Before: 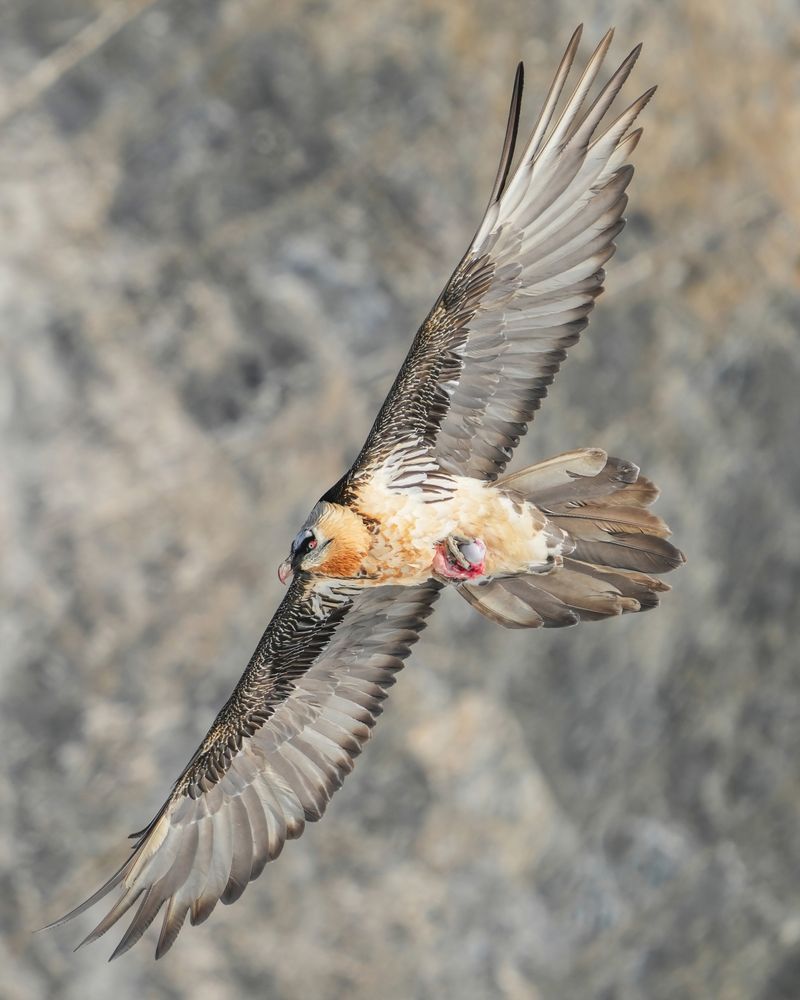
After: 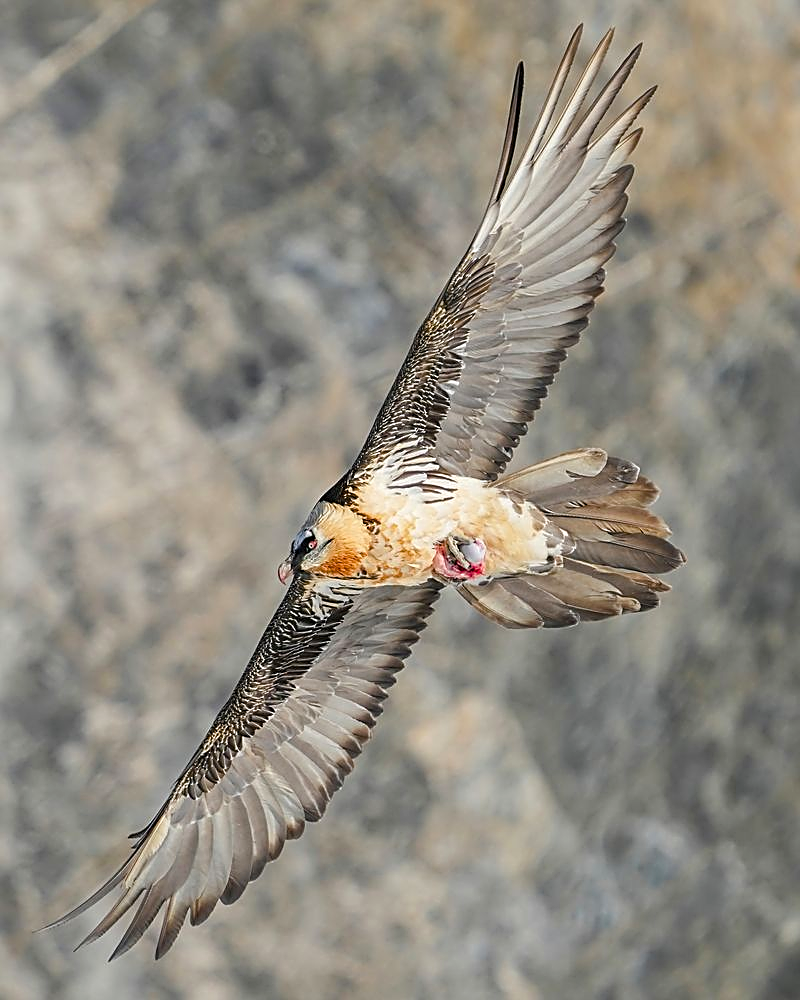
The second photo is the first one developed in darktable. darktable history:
sharpen: amount 0.893
color balance rgb: shadows lift › luminance -20.205%, perceptual saturation grading › global saturation 27.59%, perceptual saturation grading › highlights -25.303%, perceptual saturation grading › shadows 24.515%, global vibrance 9.721%
